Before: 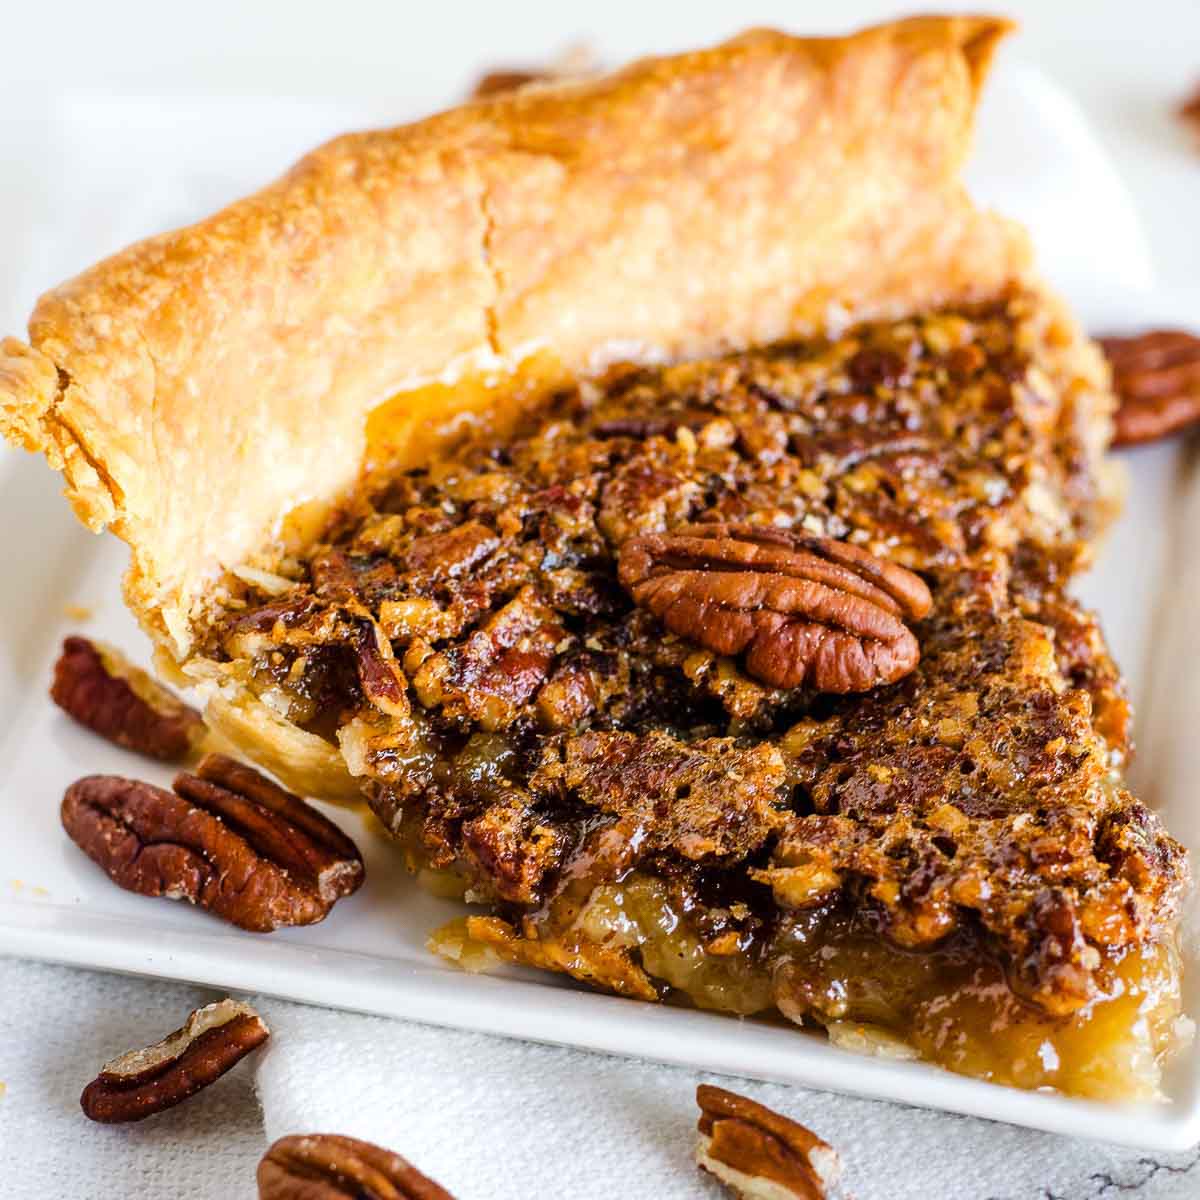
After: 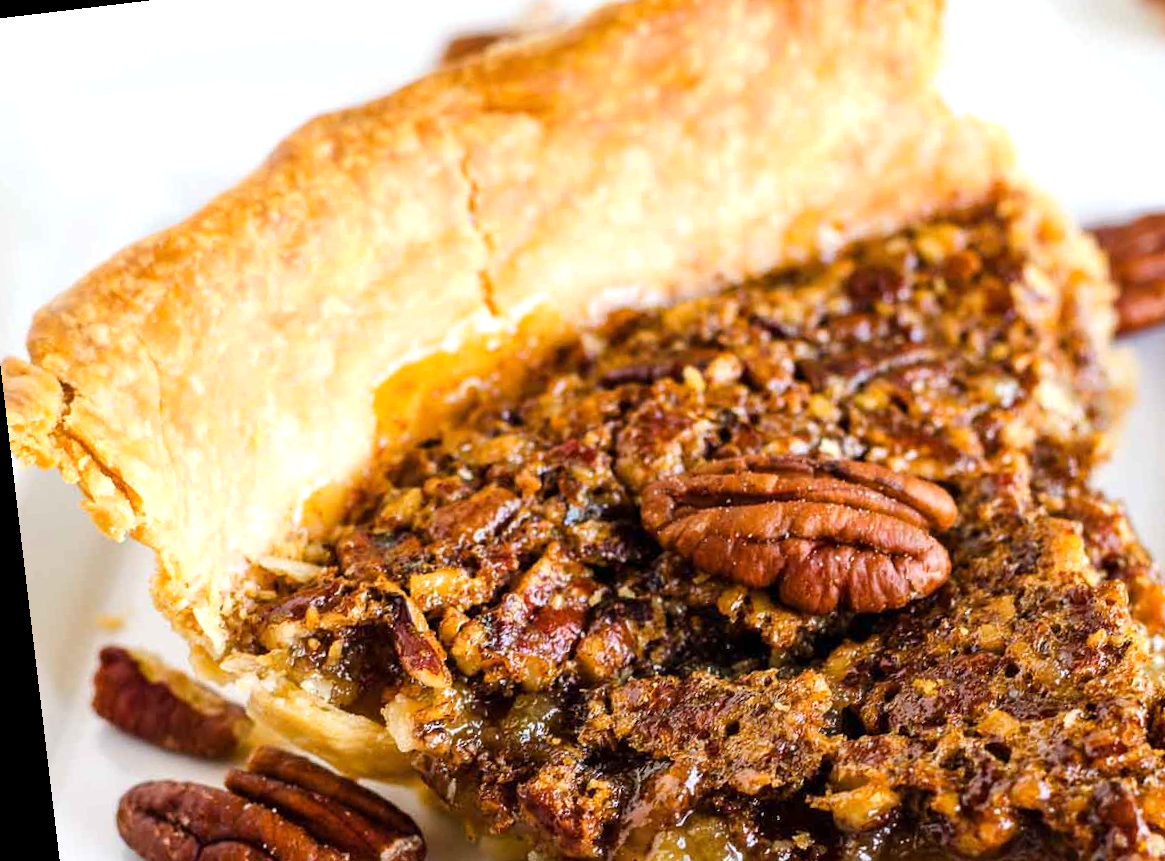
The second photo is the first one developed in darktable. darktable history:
exposure: exposure 0.207 EV, compensate highlight preservation false
crop: left 3.015%, top 8.969%, right 9.647%, bottom 26.457%
rotate and perspective: rotation -6.83°, automatic cropping off
